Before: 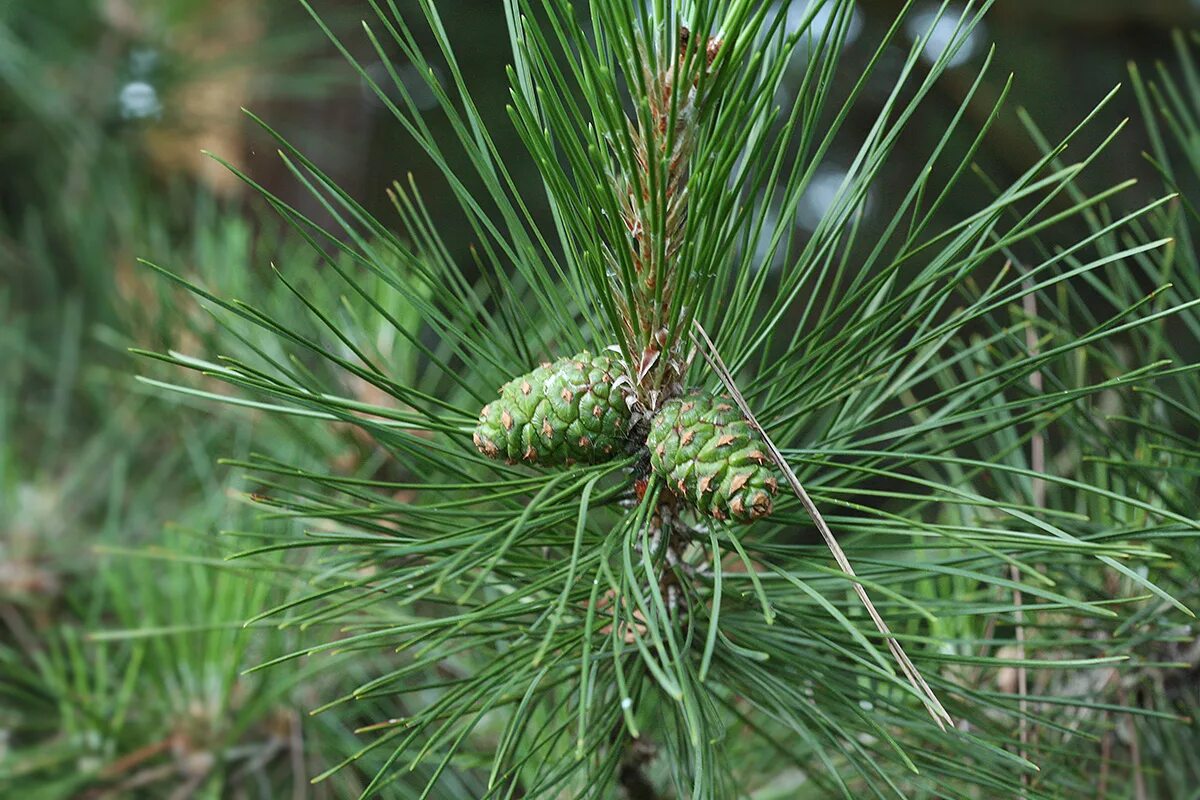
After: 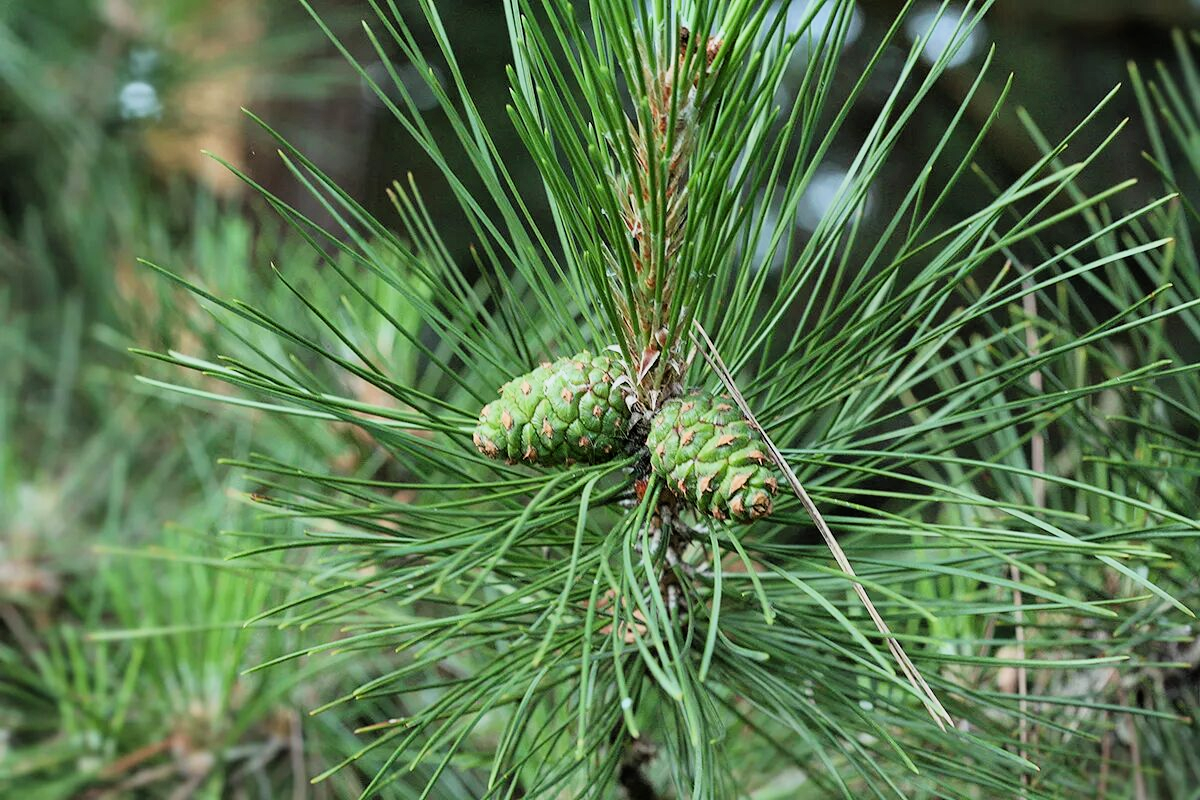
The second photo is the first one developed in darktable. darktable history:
exposure: black level correction 0.001, exposure 0.5 EV, compensate exposure bias true, compensate highlight preservation false
filmic rgb: threshold 3 EV, hardness 4.17, latitude 50%, contrast 1.1, preserve chrominance max RGB, color science v6 (2022), contrast in shadows safe, contrast in highlights safe, enable highlight reconstruction true
